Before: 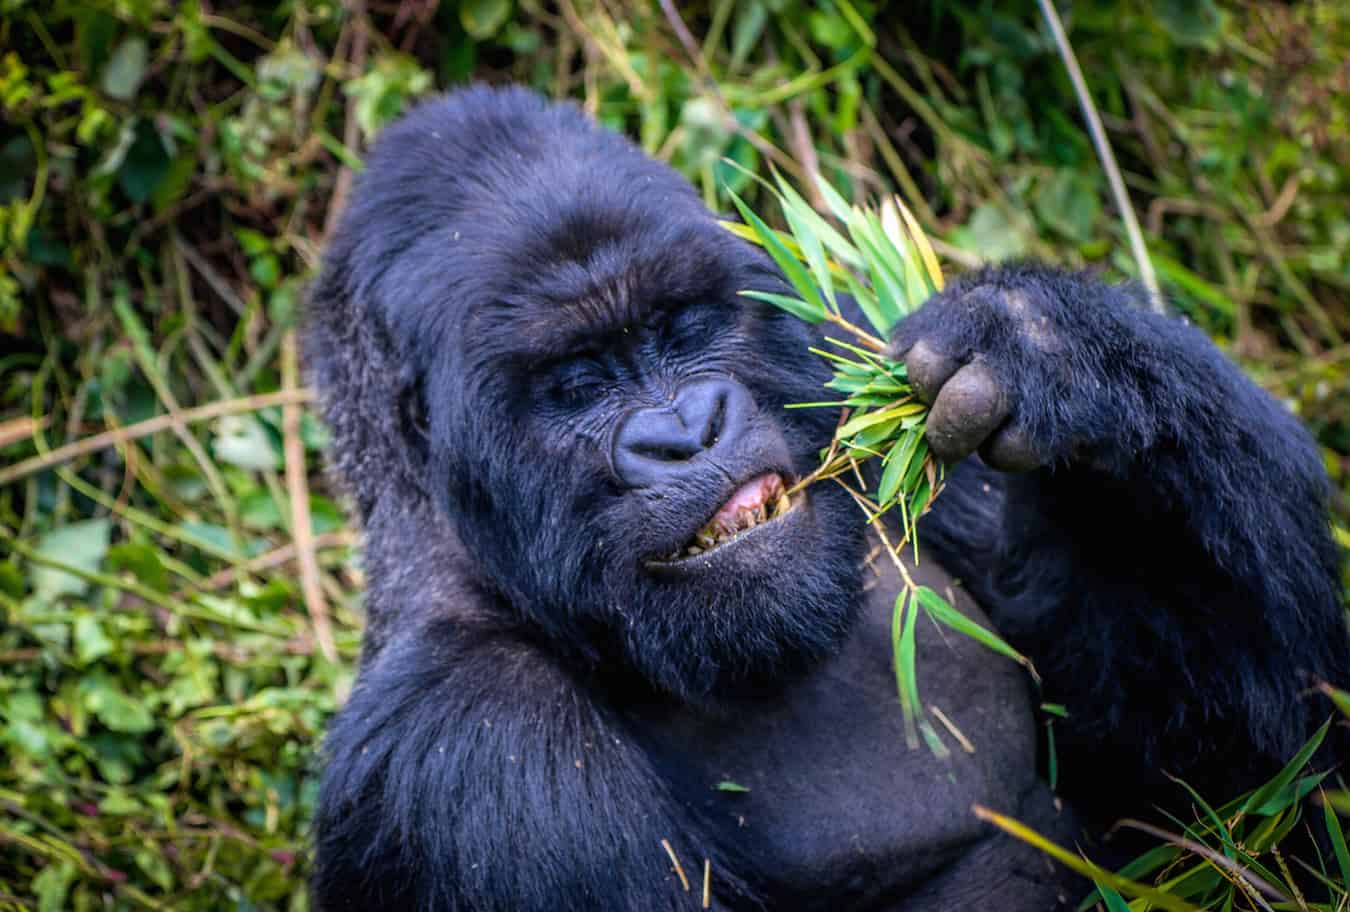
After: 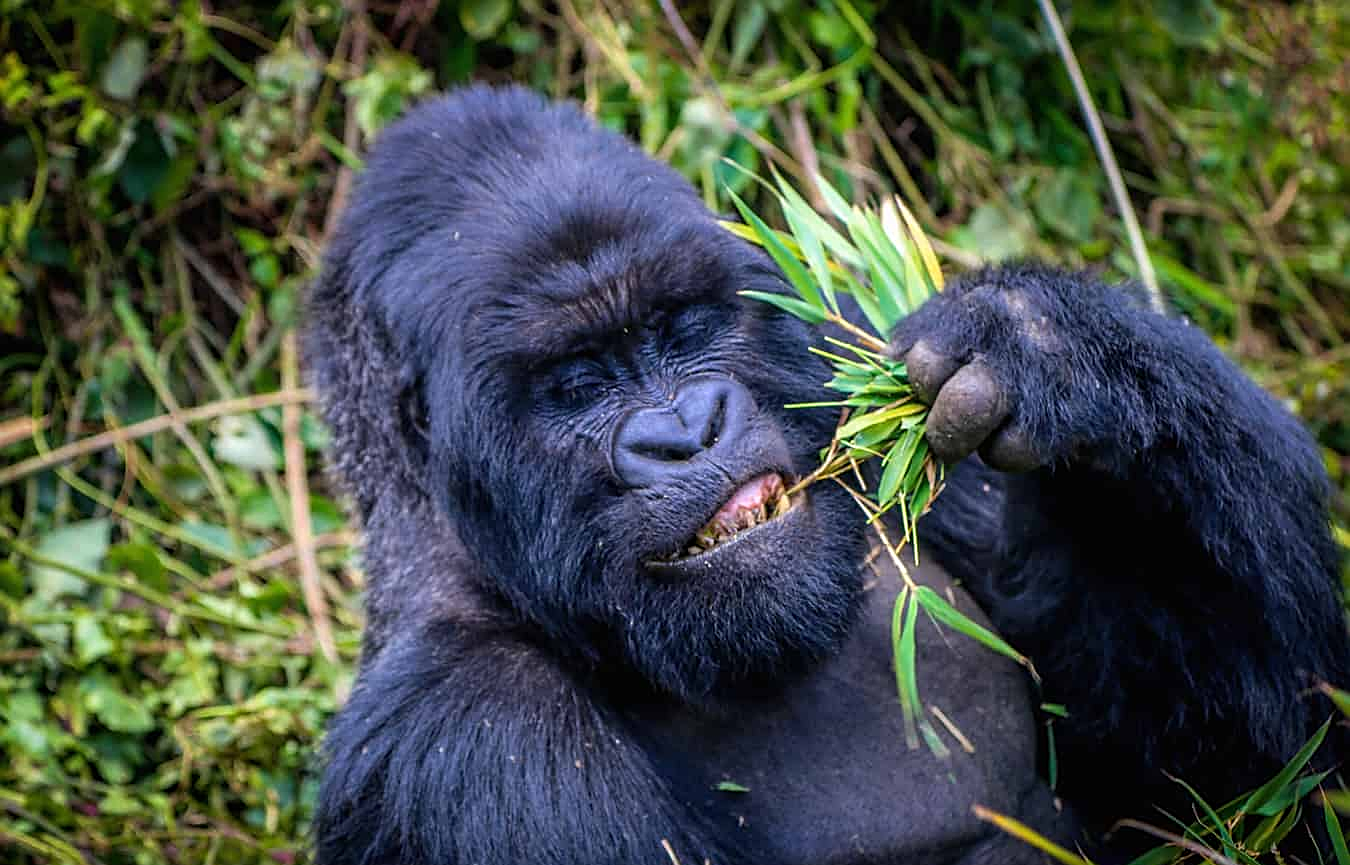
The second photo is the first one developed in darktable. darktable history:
sharpen: on, module defaults
crop and rotate: top 0%, bottom 5.097%
